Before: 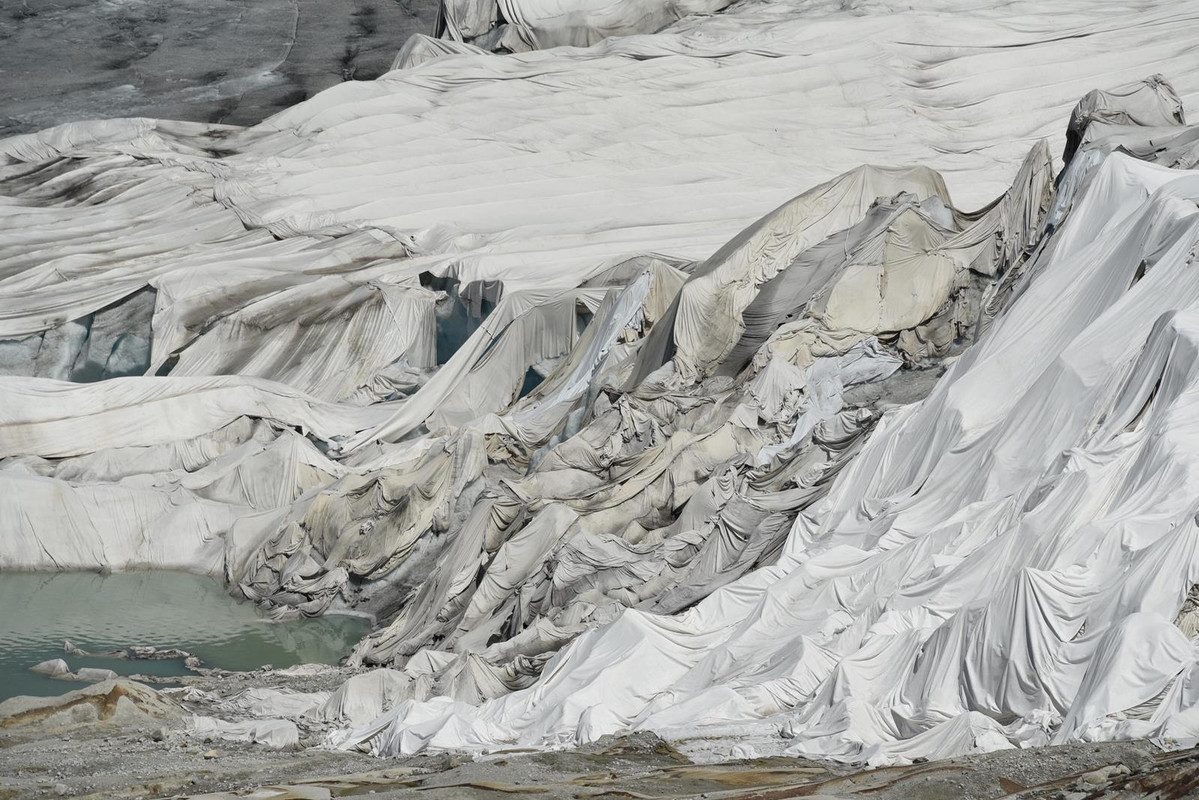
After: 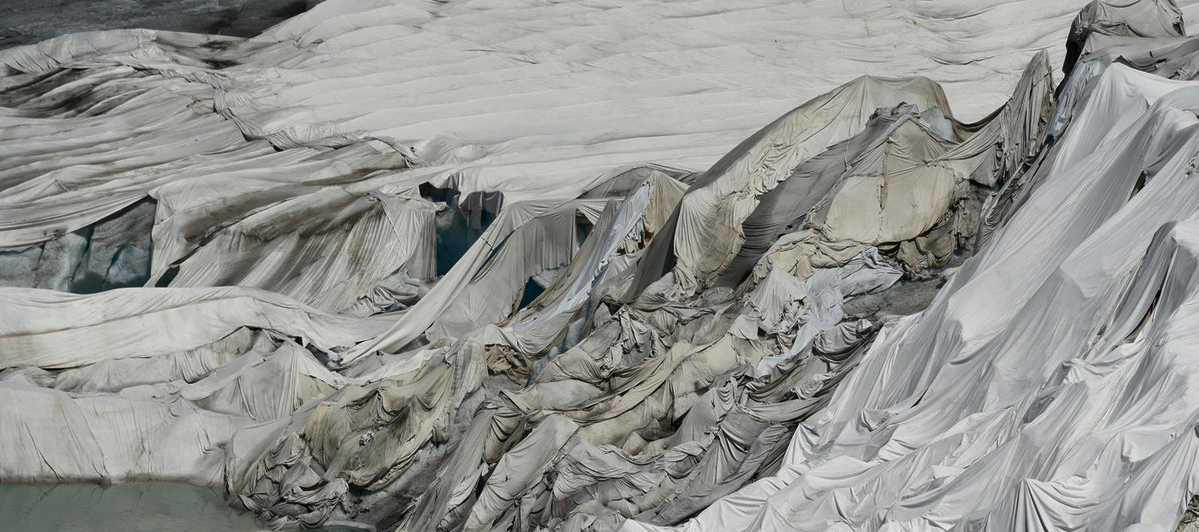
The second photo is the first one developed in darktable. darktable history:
crop: top 11.142%, bottom 22.304%
contrast brightness saturation: brightness -0.249, saturation 0.202
